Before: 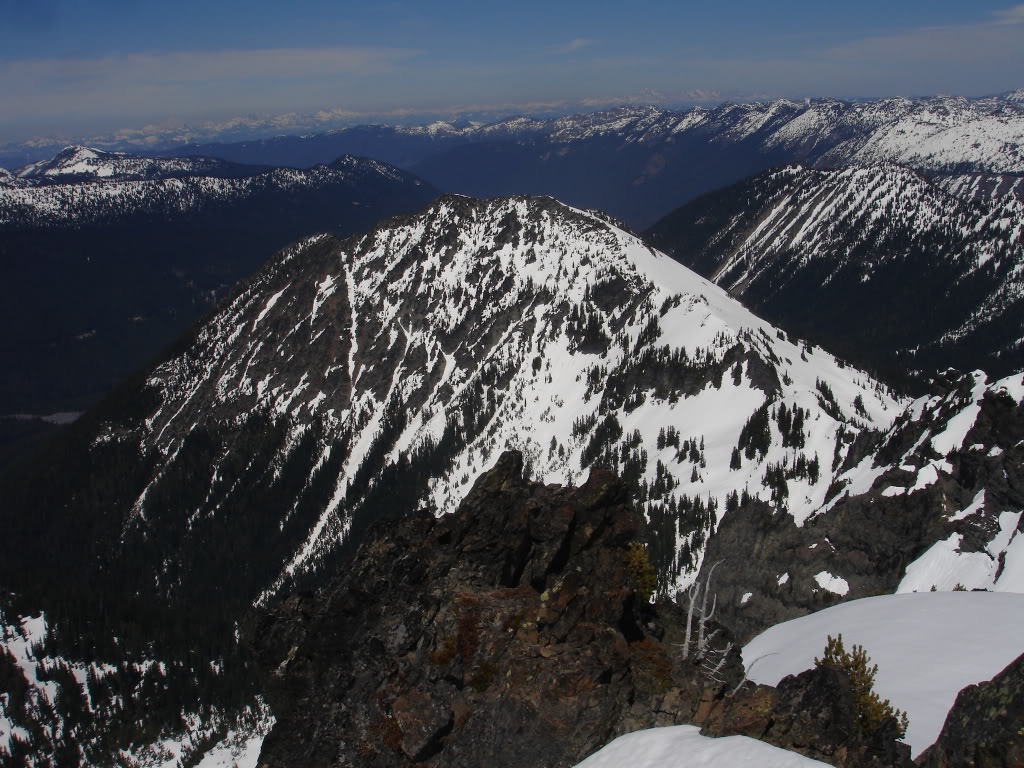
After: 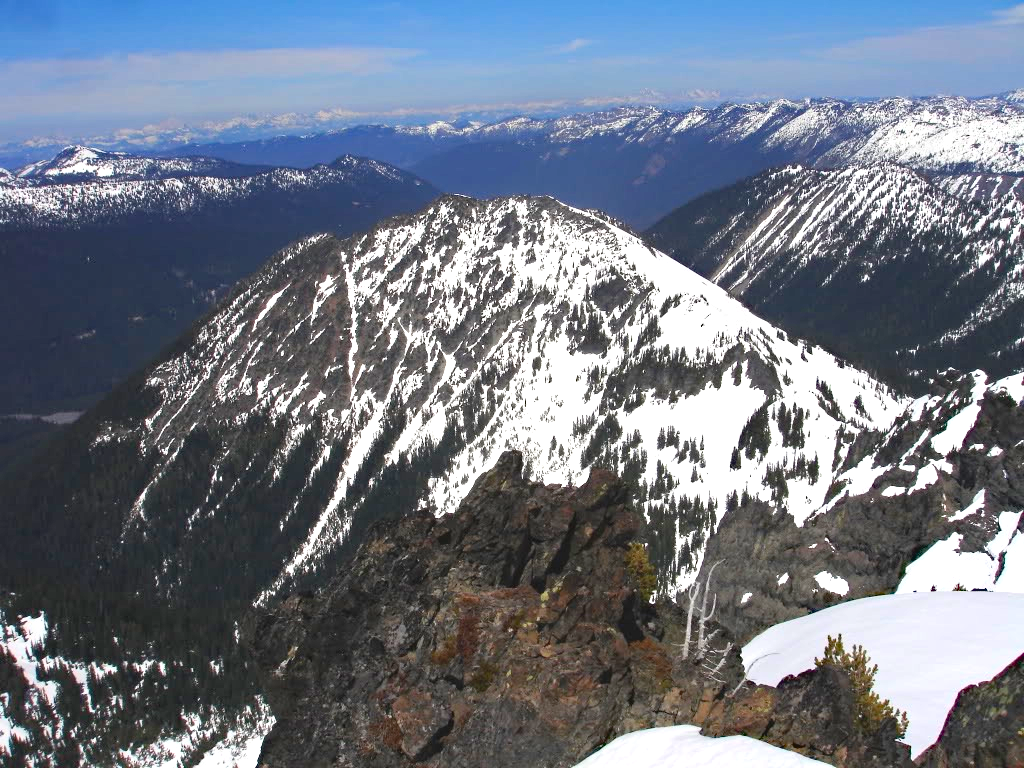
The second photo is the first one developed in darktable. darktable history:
haze removal: strength 0.296, distance 0.251, compatibility mode true, adaptive false
tone curve: curves: ch0 [(0, 0) (0.003, 0.003) (0.011, 0.011) (0.025, 0.026) (0.044, 0.046) (0.069, 0.071) (0.1, 0.103) (0.136, 0.14) (0.177, 0.183) (0.224, 0.231) (0.277, 0.286) (0.335, 0.346) (0.399, 0.412) (0.468, 0.483) (0.543, 0.56) (0.623, 0.643) (0.709, 0.732) (0.801, 0.826) (0.898, 0.917) (1, 1)], color space Lab, independent channels, preserve colors none
contrast brightness saturation: contrast -0.098, brightness 0.041, saturation 0.08
exposure: black level correction 0, exposure 1.75 EV, compensate exposure bias true, compensate highlight preservation false
